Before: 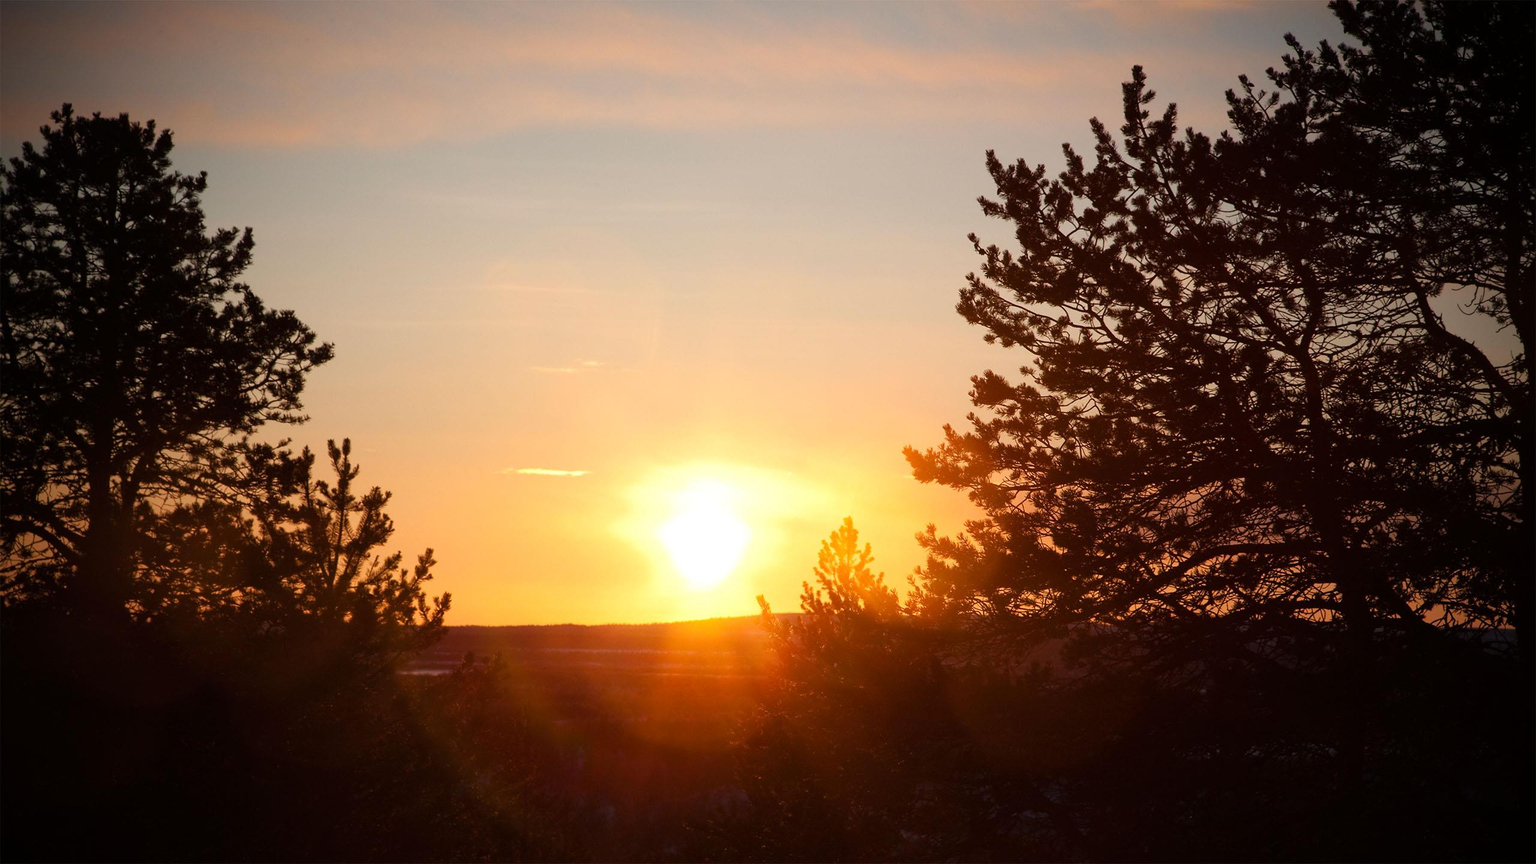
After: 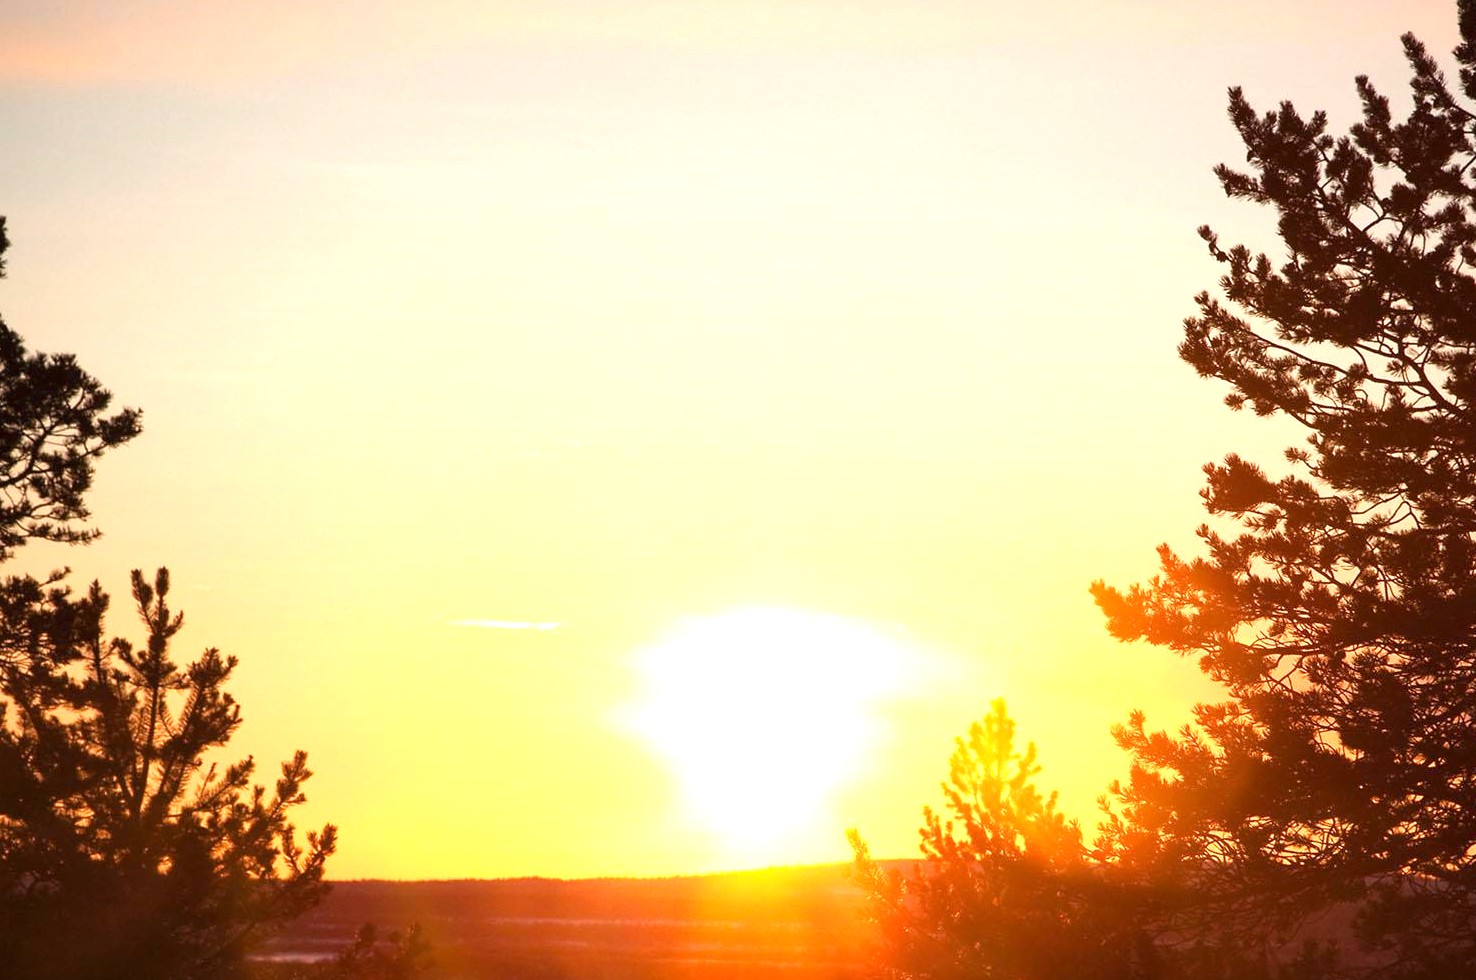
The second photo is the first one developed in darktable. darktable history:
crop: left 16.25%, top 11.352%, right 26.082%, bottom 20.578%
exposure: exposure 1 EV, compensate highlight preservation false
